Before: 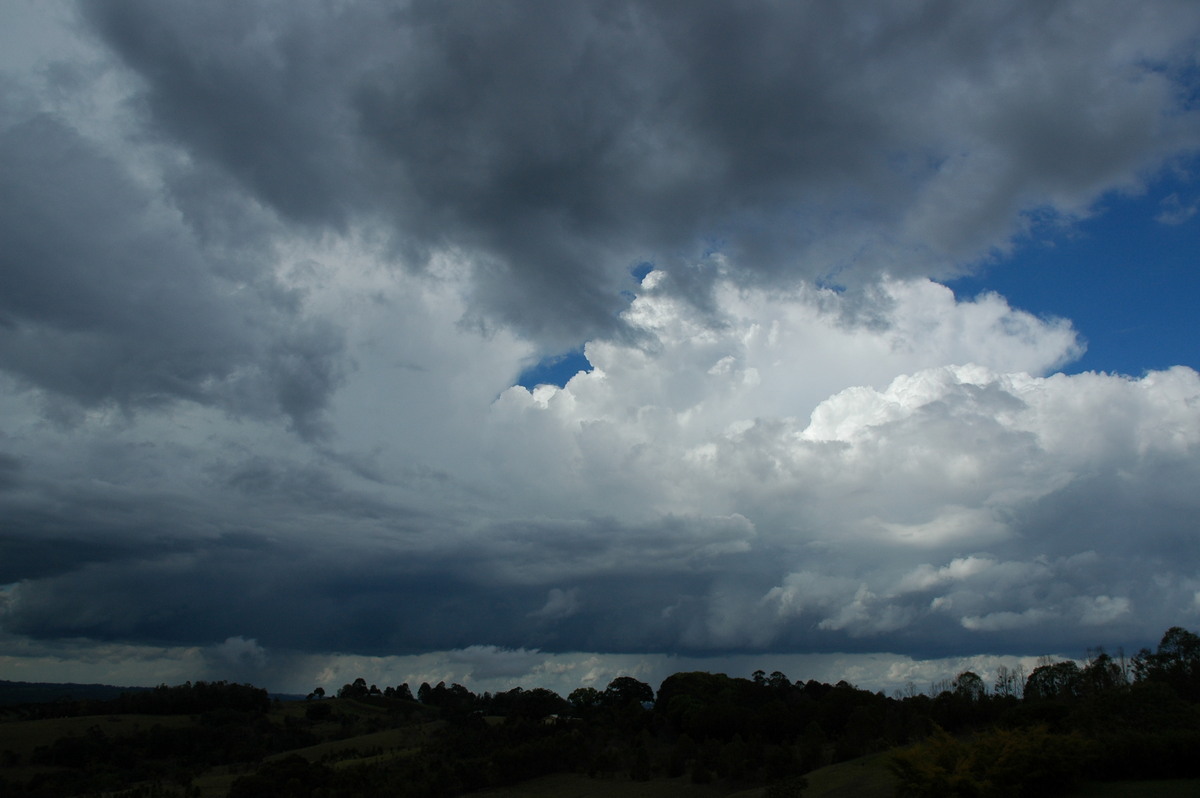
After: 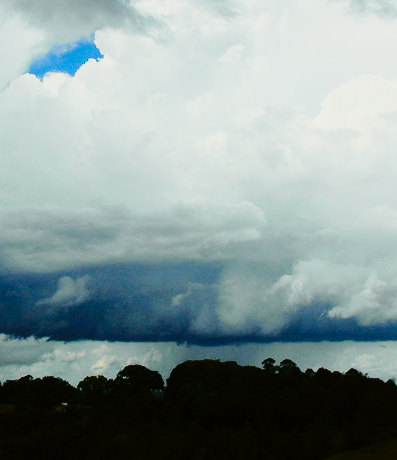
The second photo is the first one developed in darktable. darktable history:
tone equalizer: on, module defaults
tone curve: curves: ch0 [(0, 0.006) (0.184, 0.117) (0.405, 0.46) (0.456, 0.528) (0.634, 0.728) (0.877, 0.89) (0.984, 0.935)]; ch1 [(0, 0) (0.443, 0.43) (0.492, 0.489) (0.566, 0.579) (0.595, 0.625) (0.608, 0.667) (0.65, 0.729) (1, 1)]; ch2 [(0, 0) (0.33, 0.301) (0.421, 0.443) (0.447, 0.489) (0.495, 0.505) (0.537, 0.583) (0.586, 0.591) (0.663, 0.686) (1, 1)], color space Lab, independent channels, preserve colors none
crop: left 40.878%, top 39.176%, right 25.993%, bottom 3.081%
base curve: curves: ch0 [(0, 0) (0.032, 0.037) (0.105, 0.228) (0.435, 0.76) (0.856, 0.983) (1, 1)], preserve colors none
